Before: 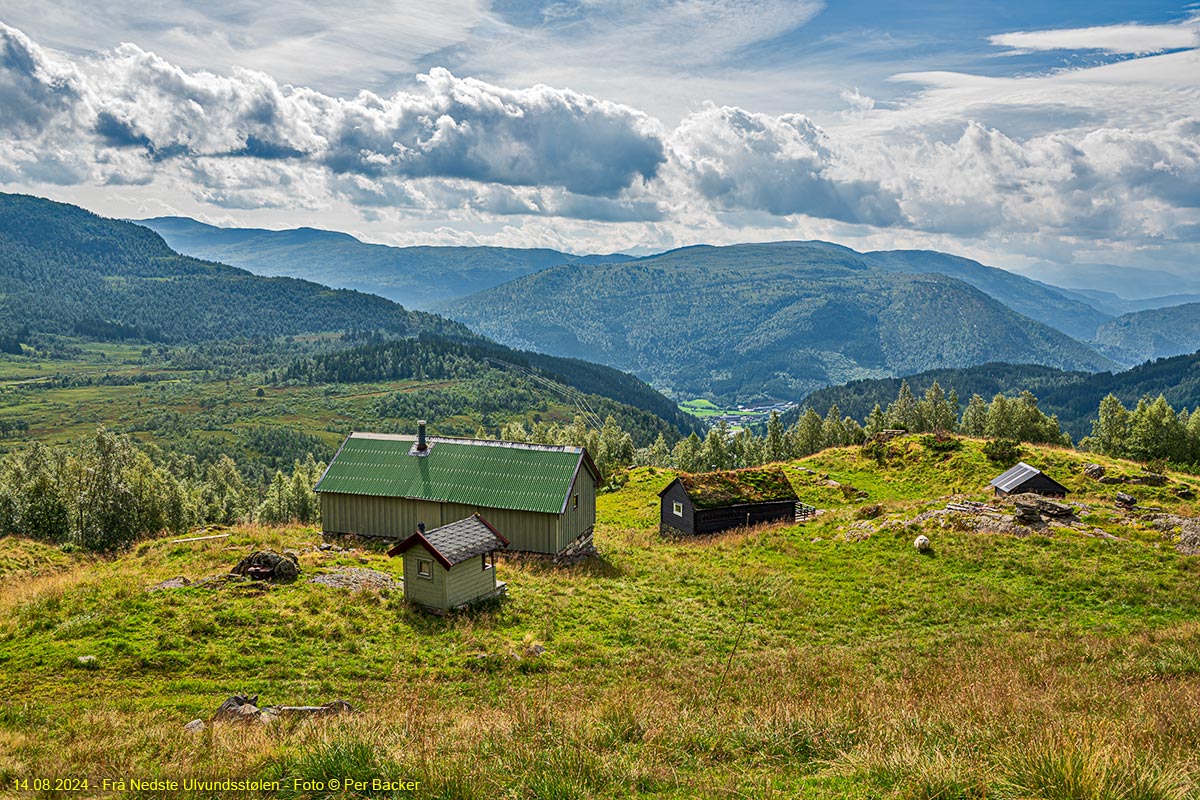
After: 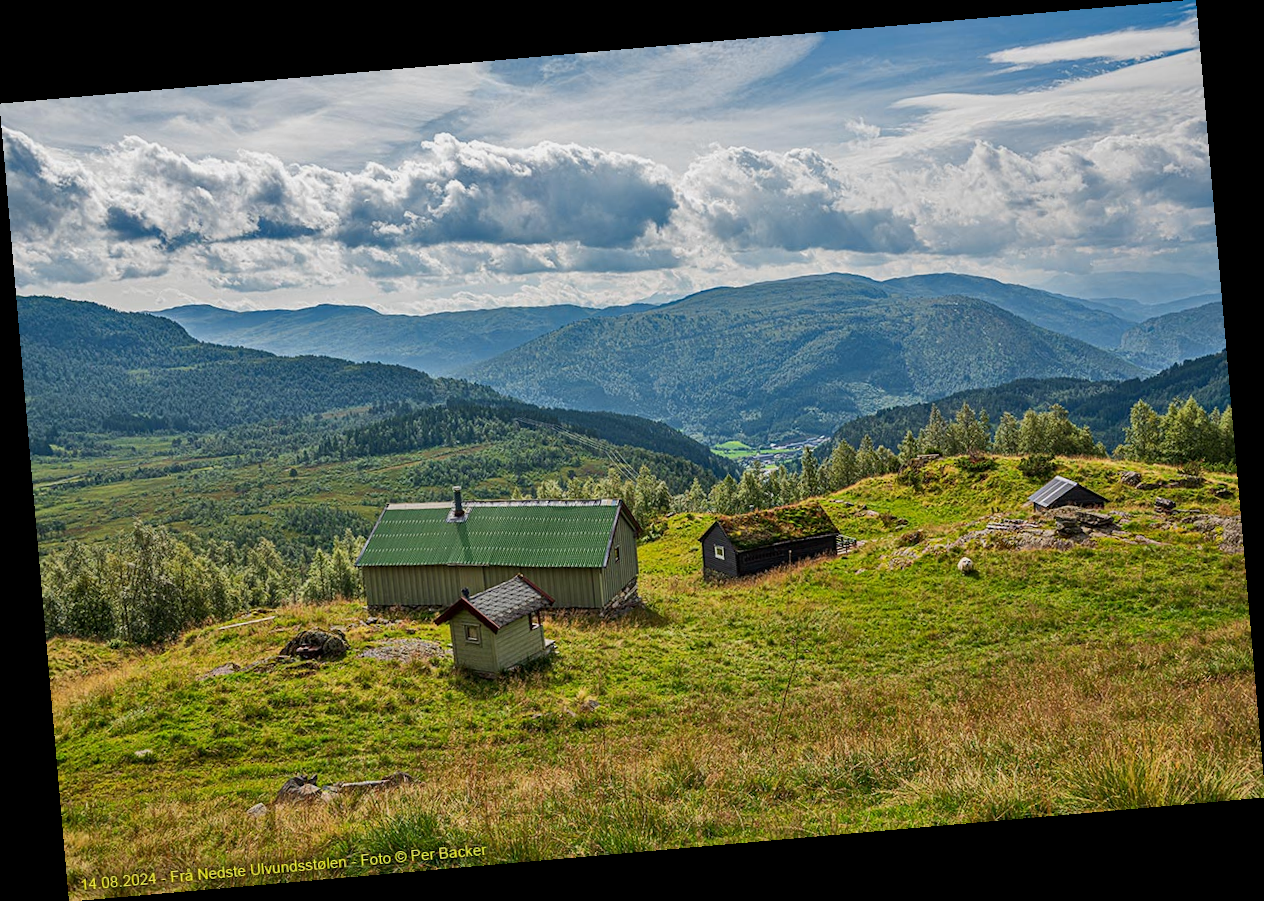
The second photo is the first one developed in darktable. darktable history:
exposure: exposure -0.21 EV, compensate highlight preservation false
rotate and perspective: rotation -4.98°, automatic cropping off
